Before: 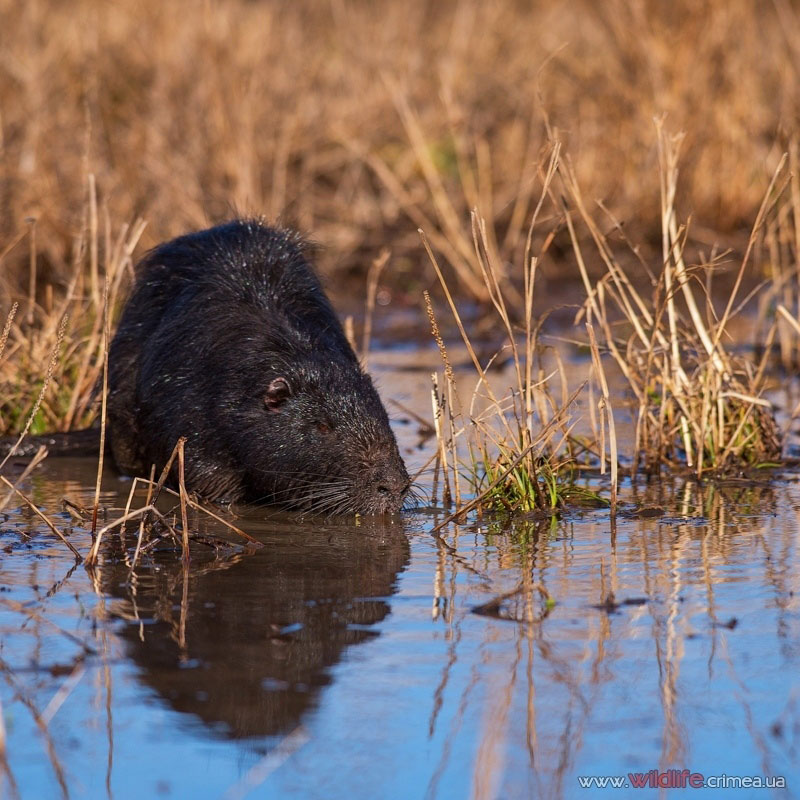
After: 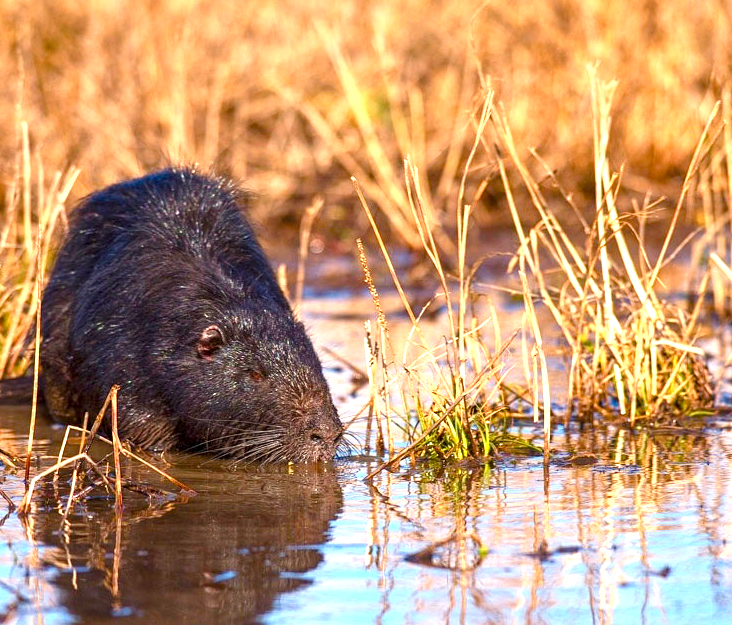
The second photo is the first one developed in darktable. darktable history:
crop: left 8.448%, top 6.546%, bottom 15.323%
exposure: black level correction 0, exposure 1.404 EV, compensate highlight preservation false
color balance rgb: highlights gain › chroma 3.061%, highlights gain › hue 78.83°, linear chroma grading › global chroma 0.55%, perceptual saturation grading › global saturation 25.887%, perceptual saturation grading › highlights -28.349%, perceptual saturation grading › shadows 34.387%, global vibrance 20%
local contrast: highlights 101%, shadows 99%, detail 120%, midtone range 0.2
